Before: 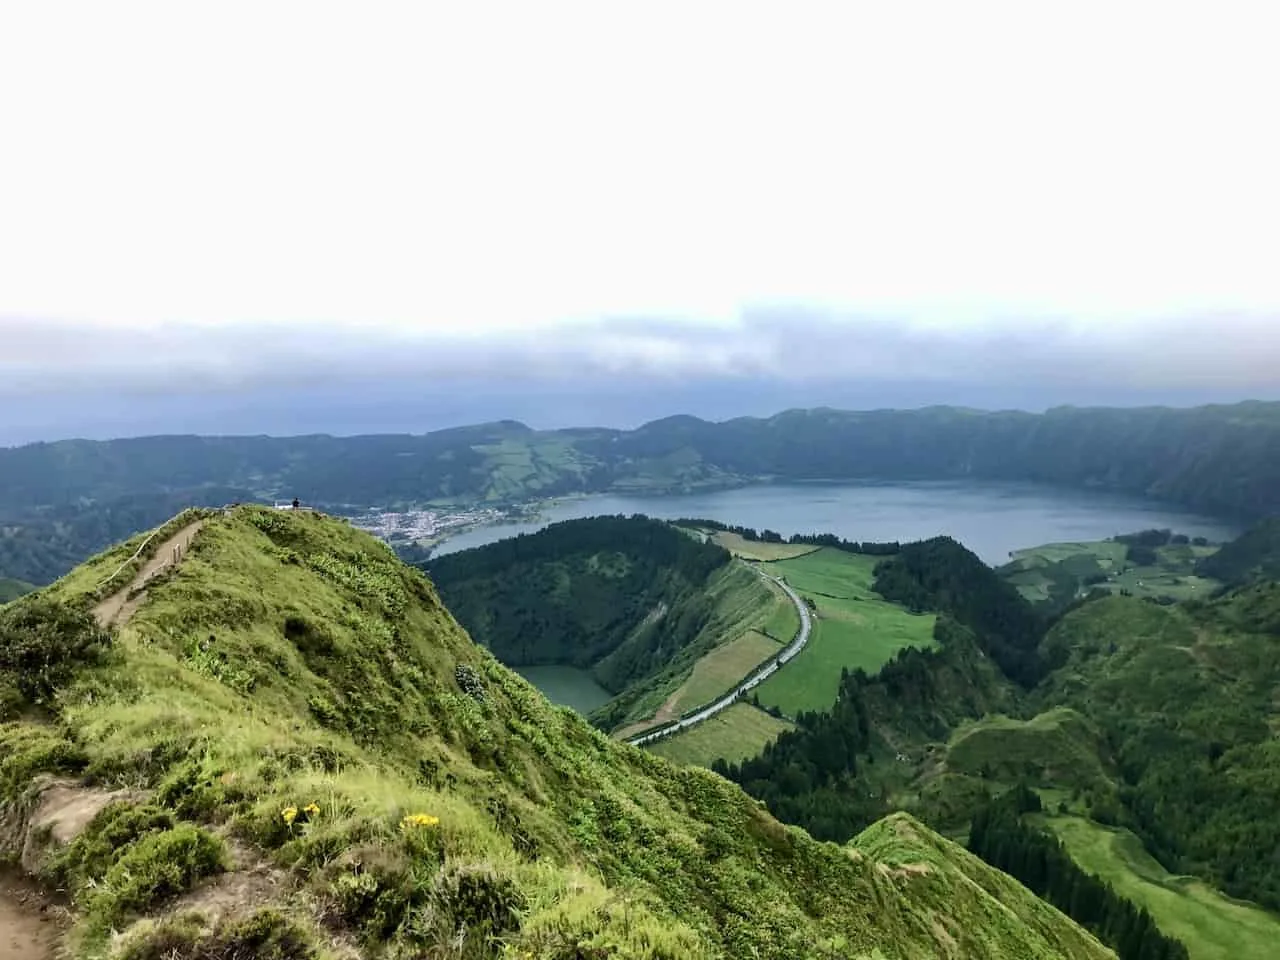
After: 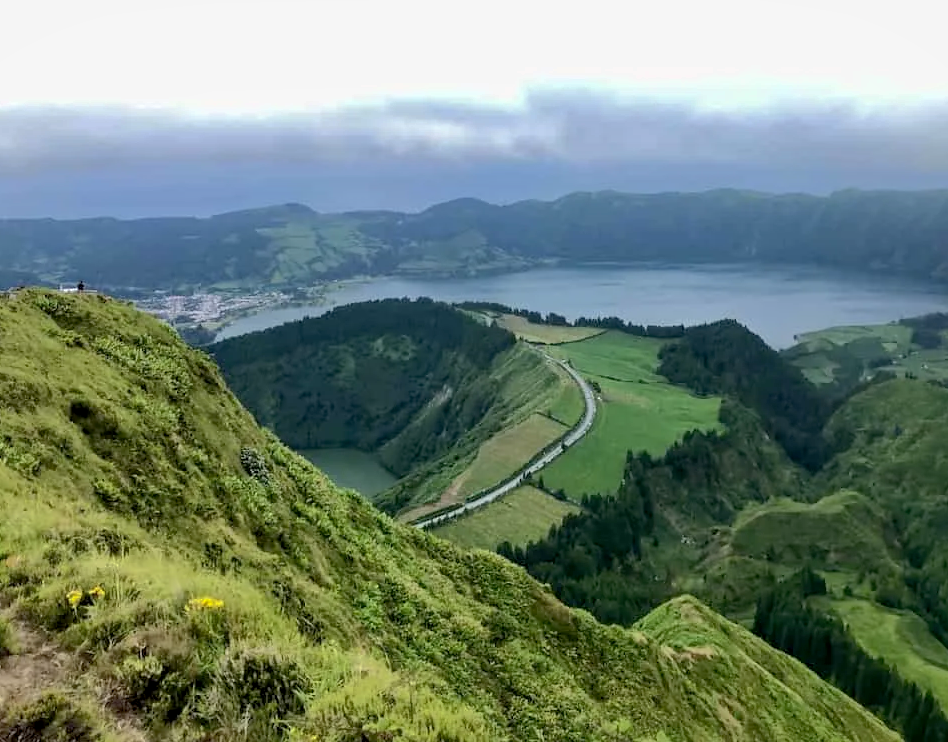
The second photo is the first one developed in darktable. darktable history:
exposure: black level correction 0.004, exposure 0.016 EV, compensate exposure bias true, compensate highlight preservation false
shadows and highlights: shadows 40.24, highlights -59.81
crop: left 16.835%, top 22.691%, right 9.097%
